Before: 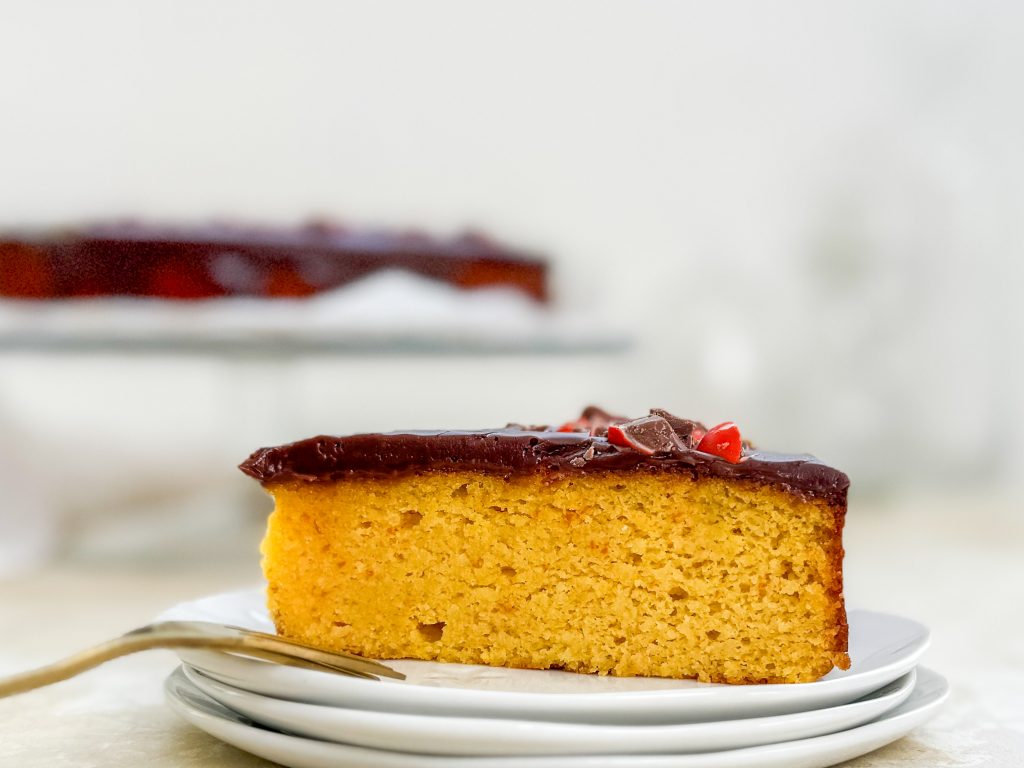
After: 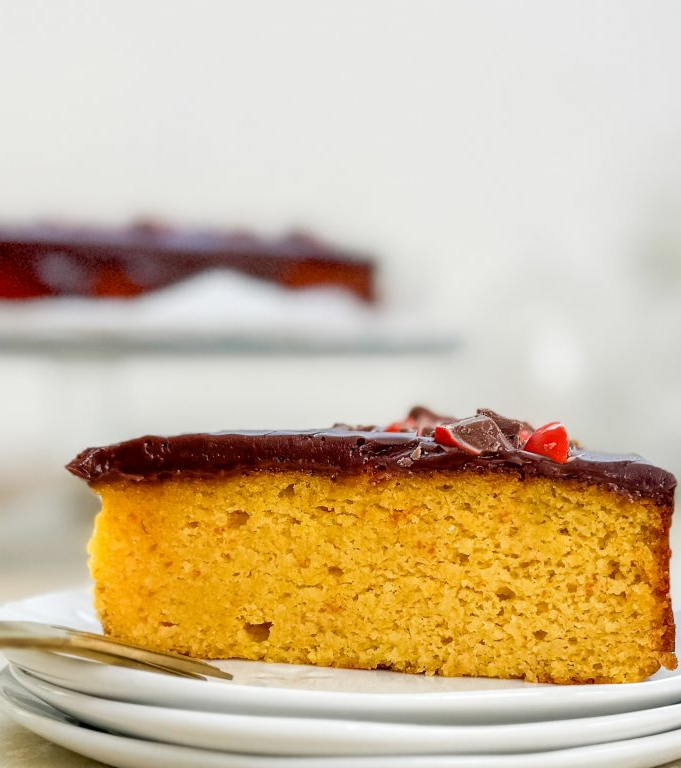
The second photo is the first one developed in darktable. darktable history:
exposure: compensate highlight preservation false
crop: left 16.899%, right 16.556%
